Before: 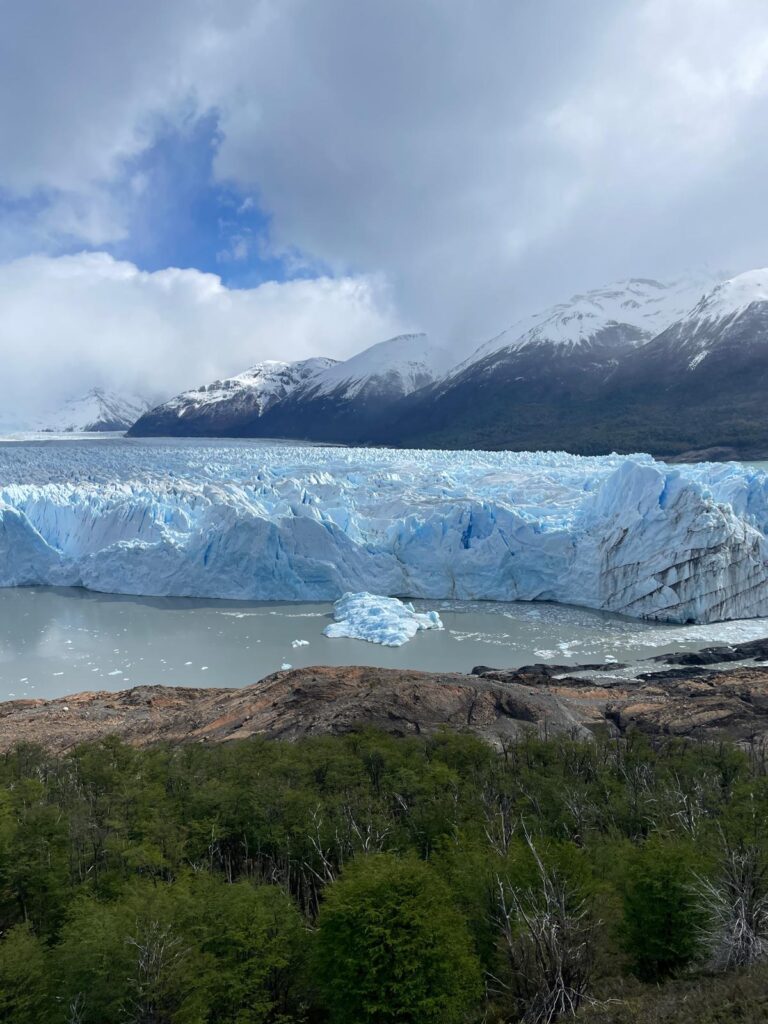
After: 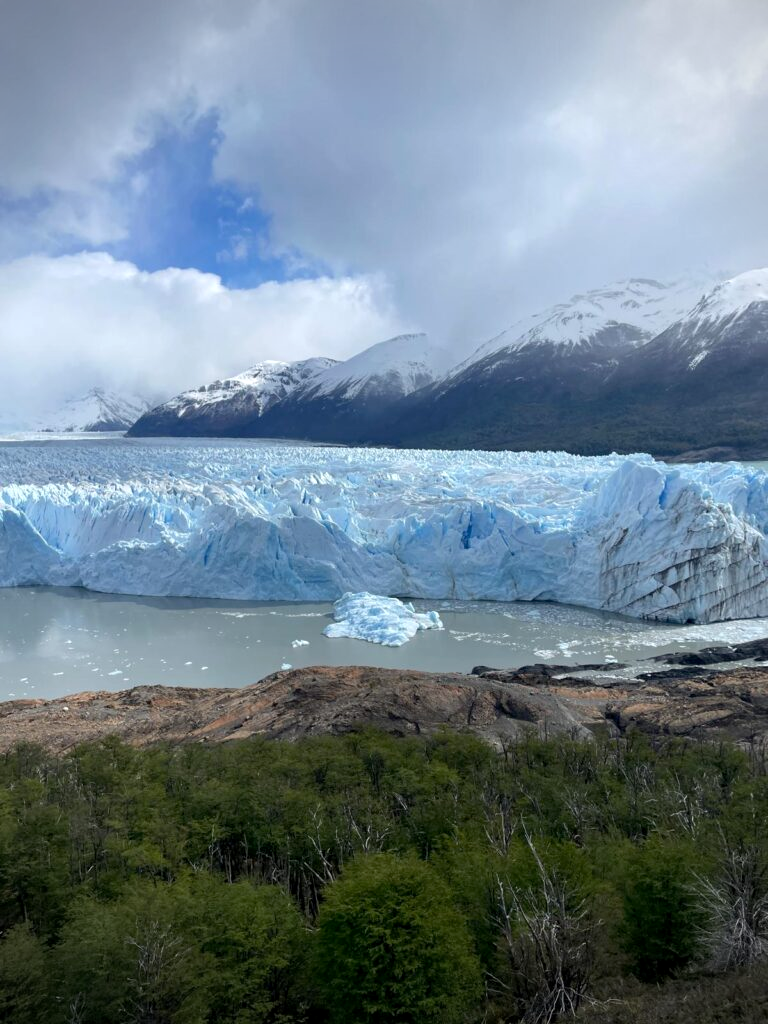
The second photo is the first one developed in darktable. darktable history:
exposure: black level correction 0.002, exposure 0.15 EV, compensate highlight preservation false
vignetting: fall-off radius 60.92%
